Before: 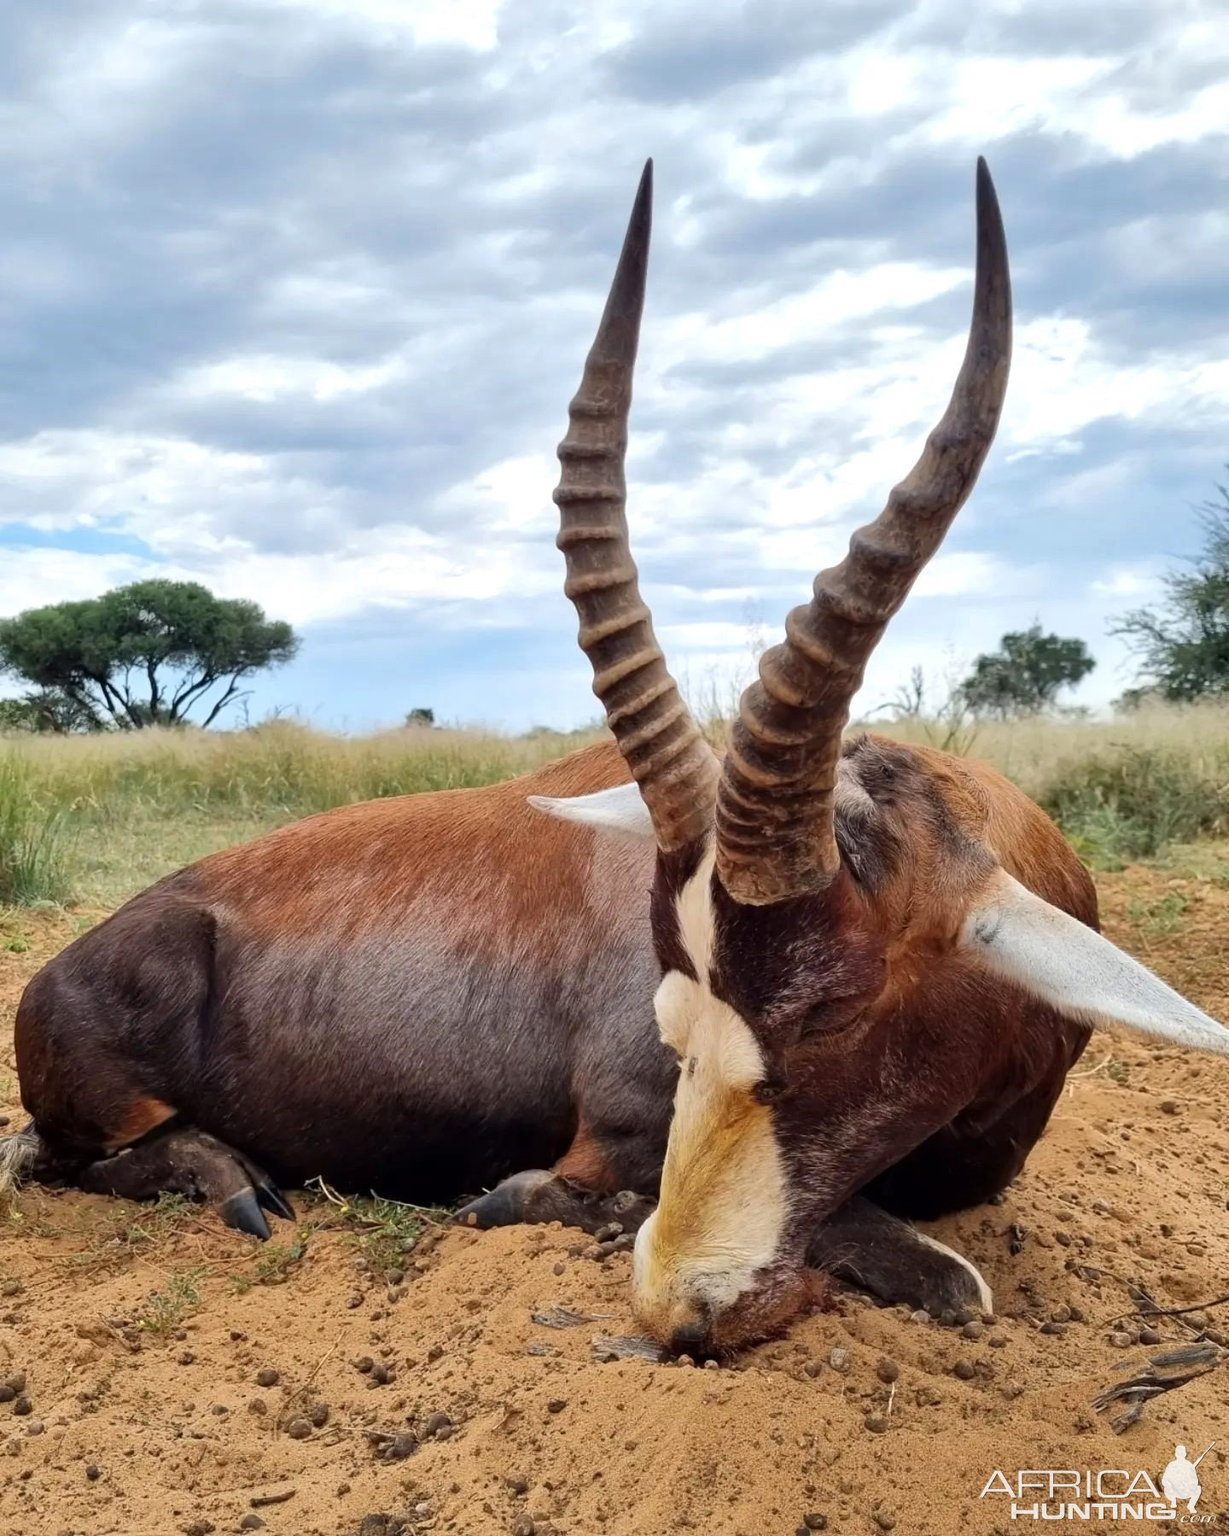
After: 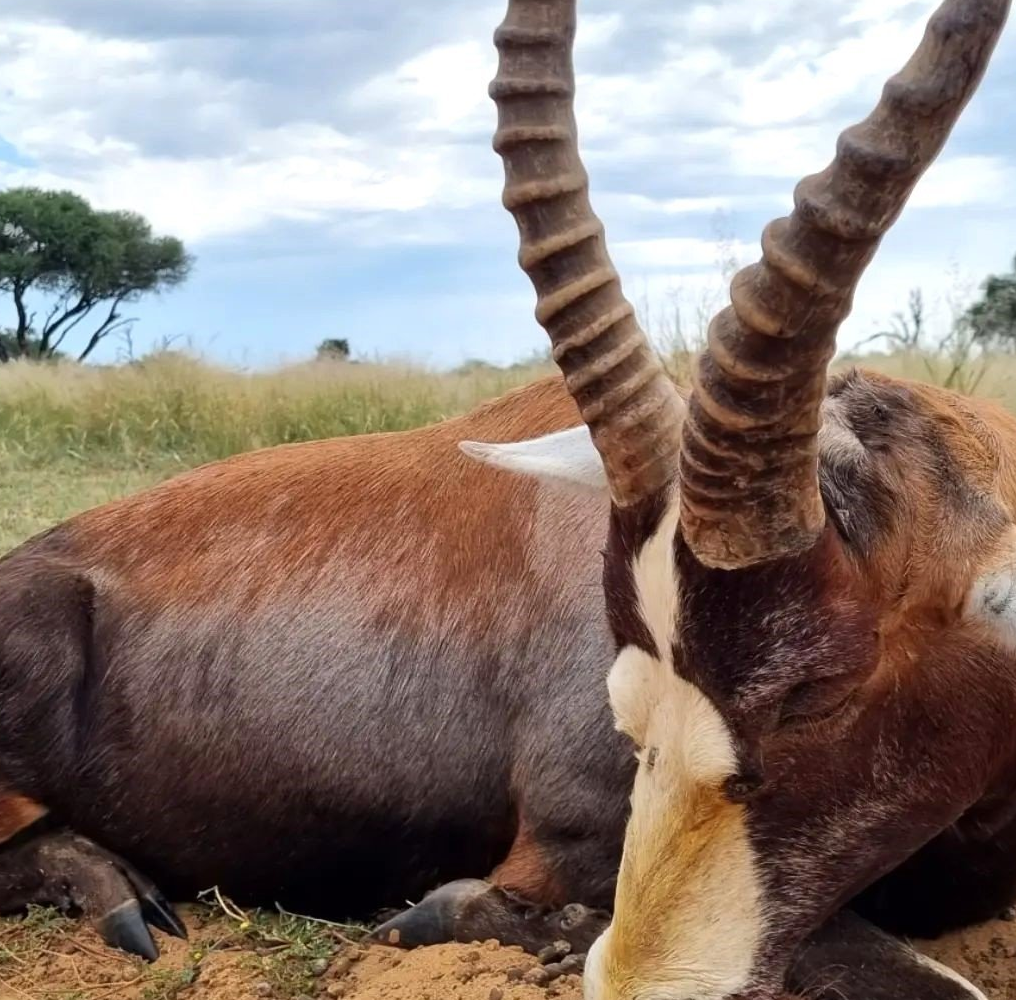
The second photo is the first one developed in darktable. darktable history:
crop: left 11.102%, top 27.304%, right 18.301%, bottom 17.088%
